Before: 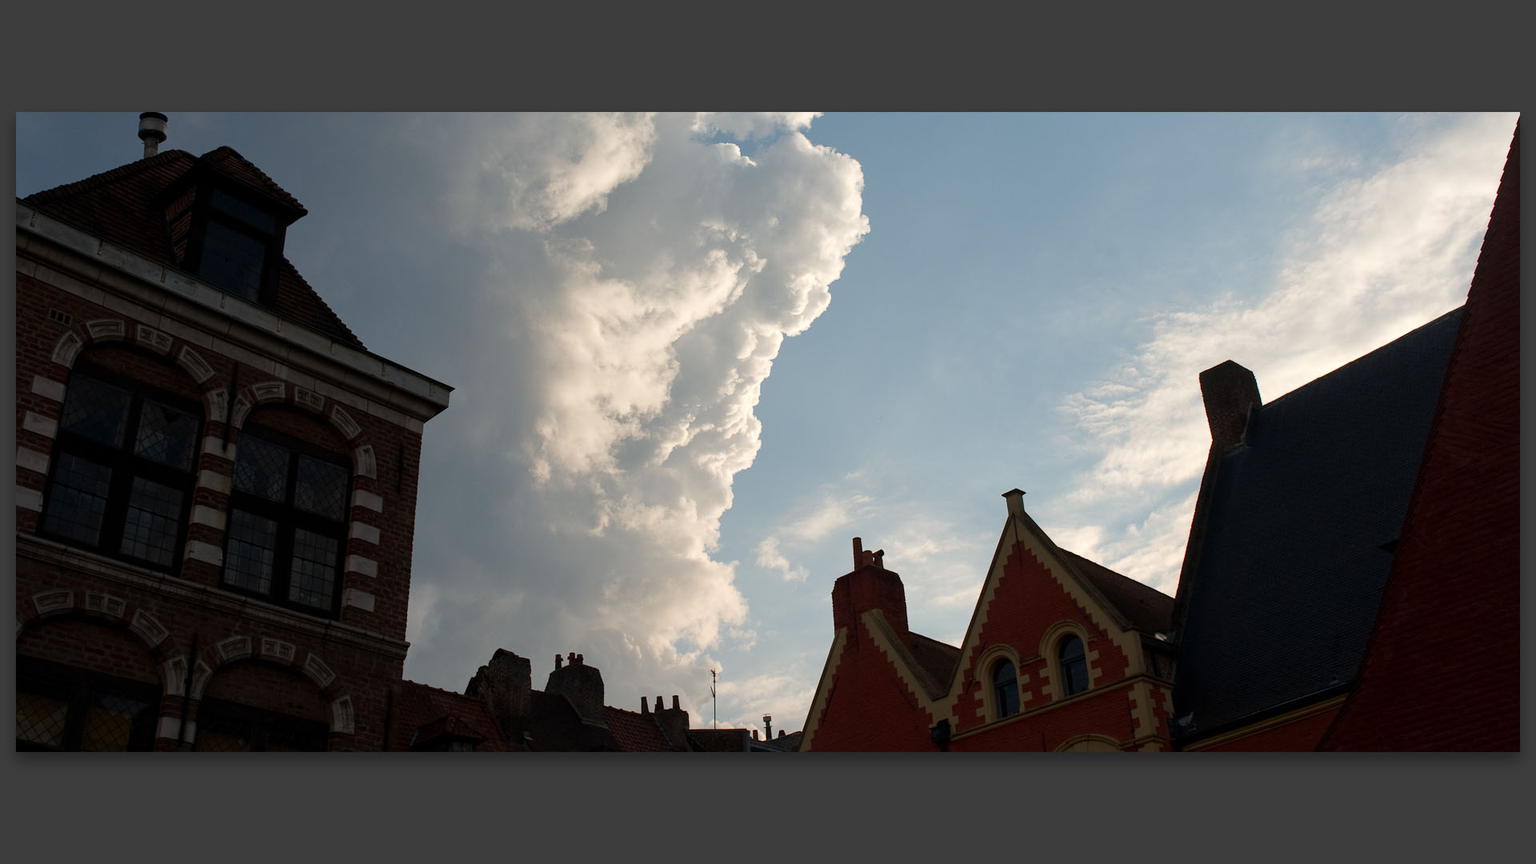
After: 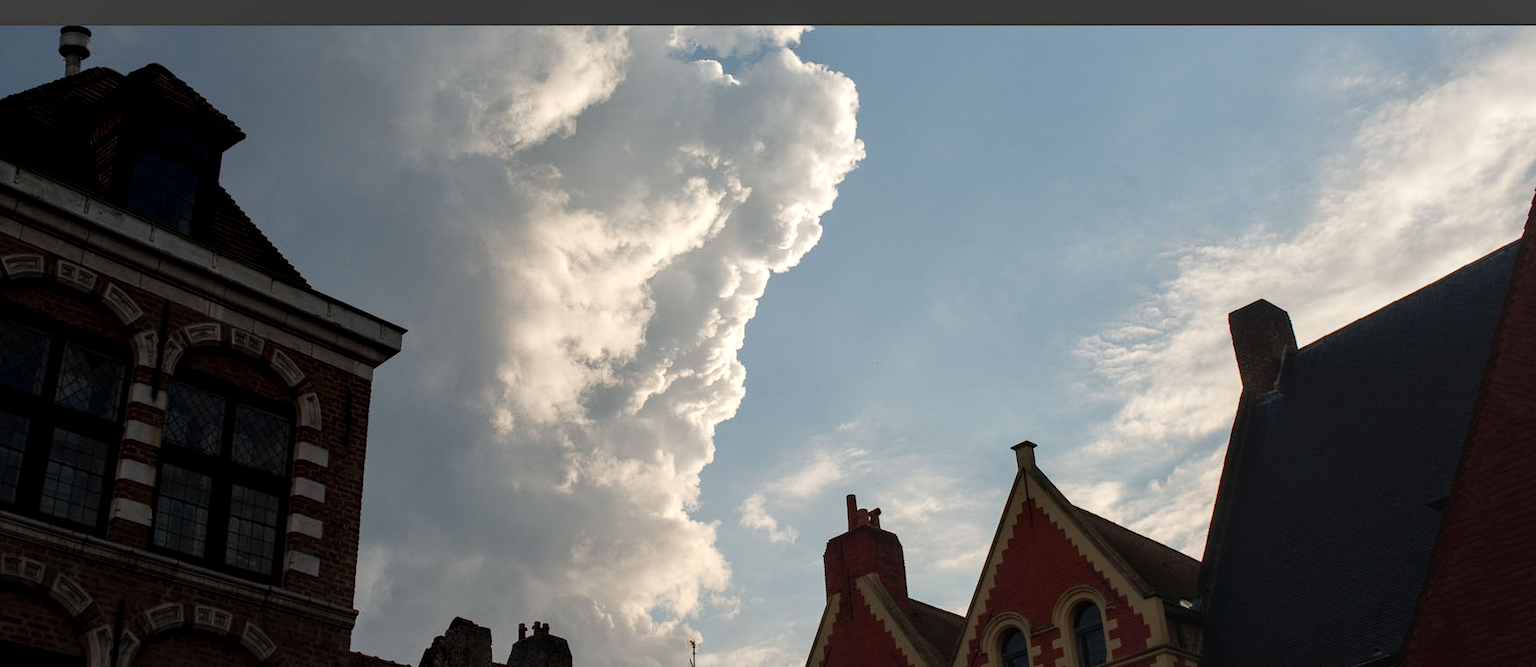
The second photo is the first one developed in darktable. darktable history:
crop: left 5.553%, top 10.367%, right 3.698%, bottom 19.518%
local contrast: detail 130%
